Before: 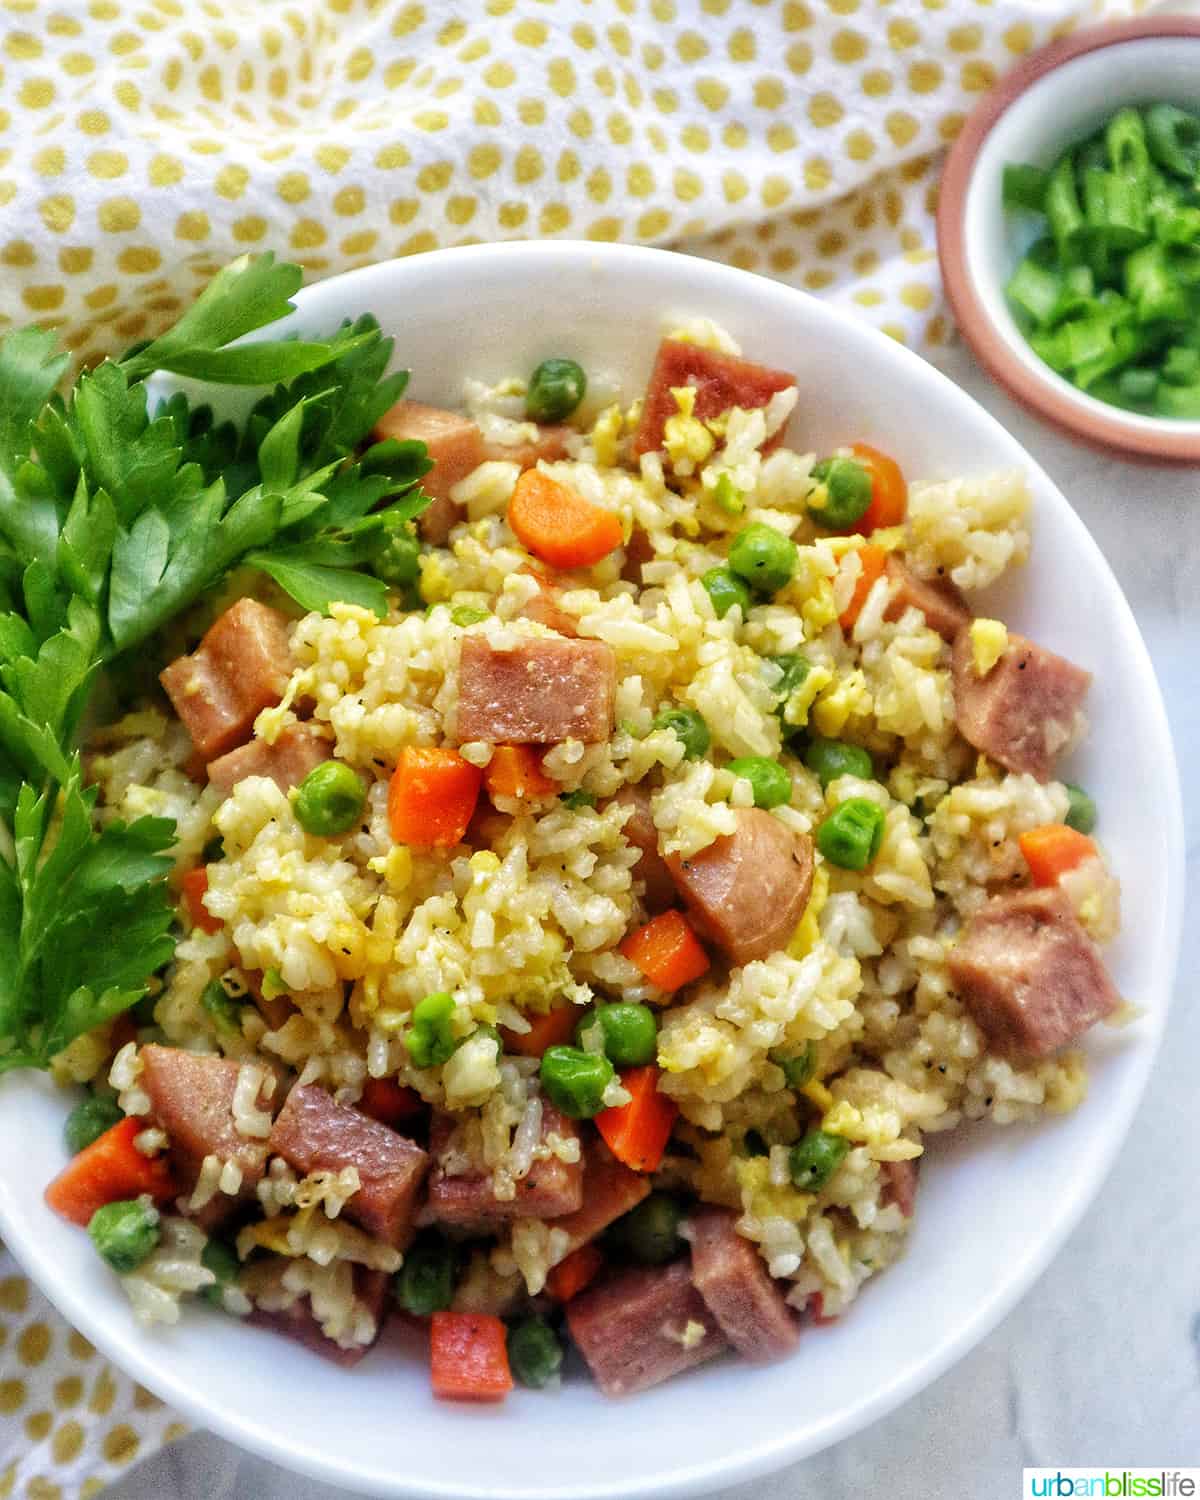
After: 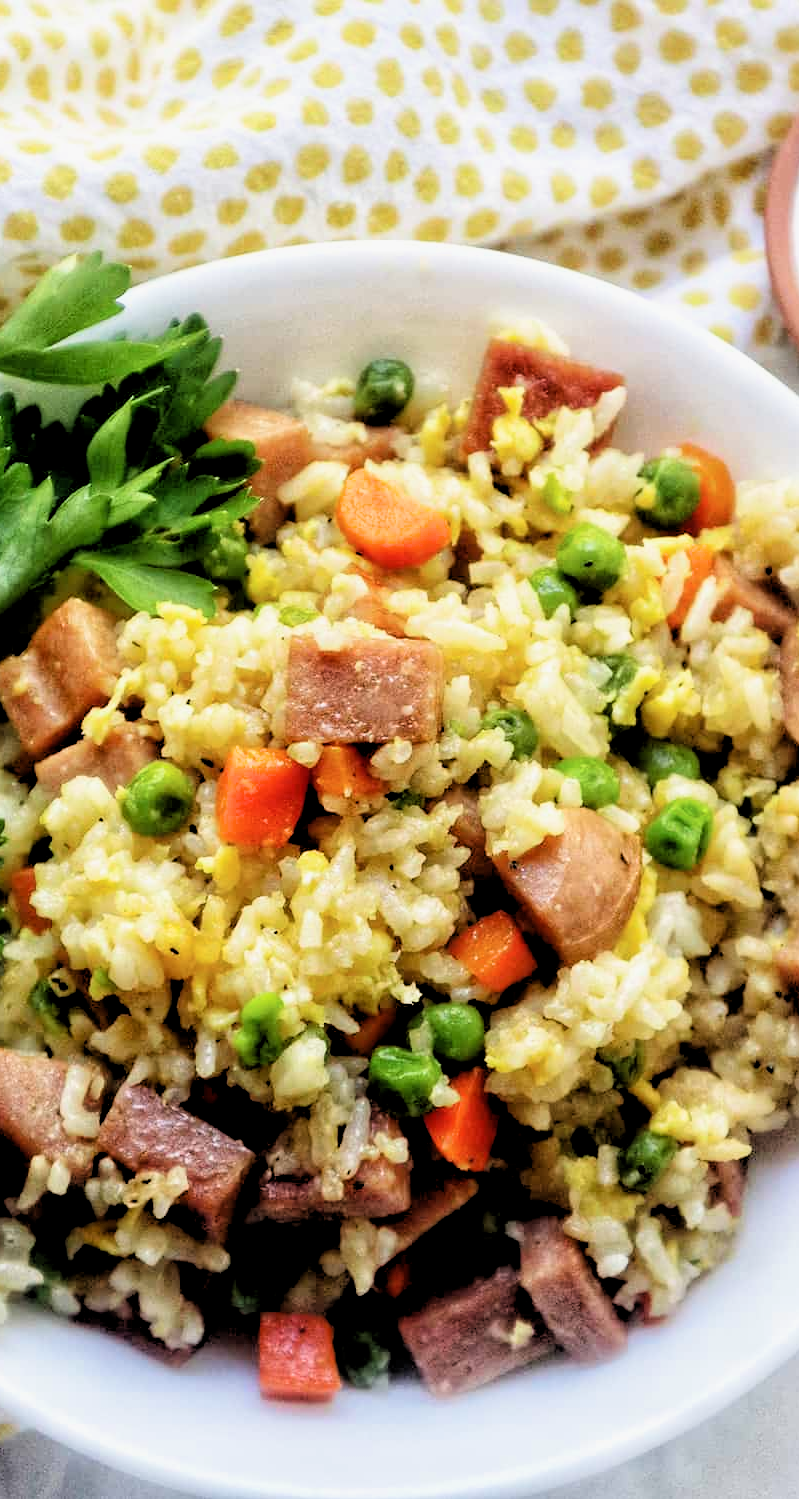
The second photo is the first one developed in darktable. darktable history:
crop and rotate: left 14.385%, right 18.948%
filmic rgb: black relative exposure -8.07 EV, white relative exposure 3 EV, hardness 5.35, contrast 1.25
rgb levels: levels [[0.029, 0.461, 0.922], [0, 0.5, 1], [0, 0.5, 1]]
